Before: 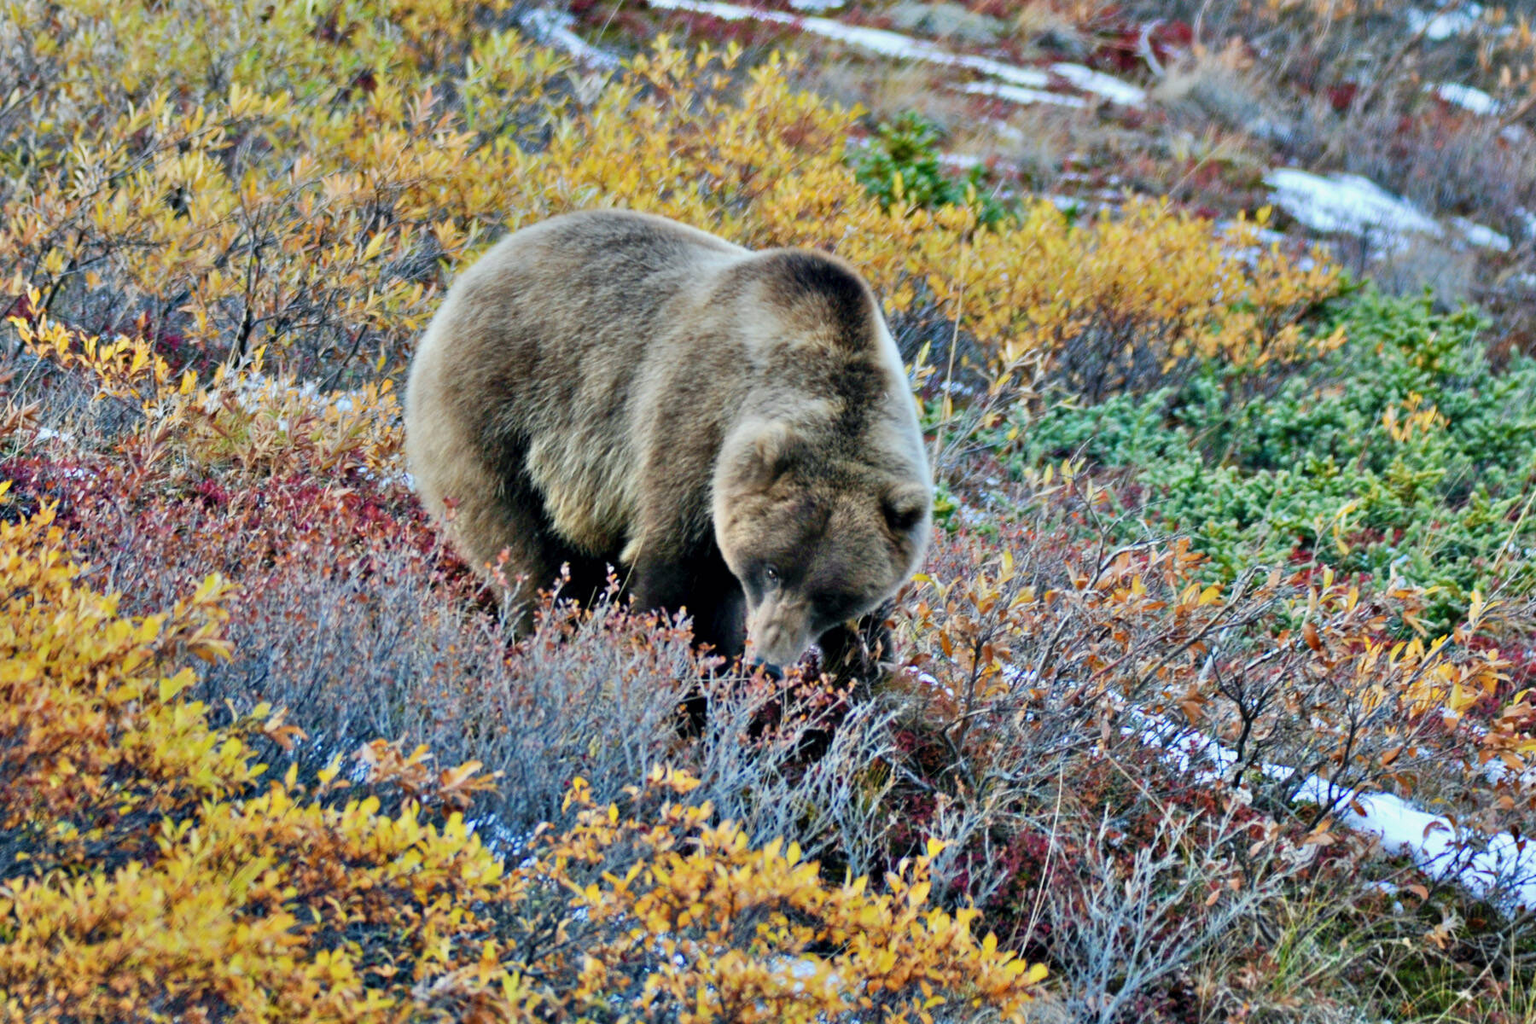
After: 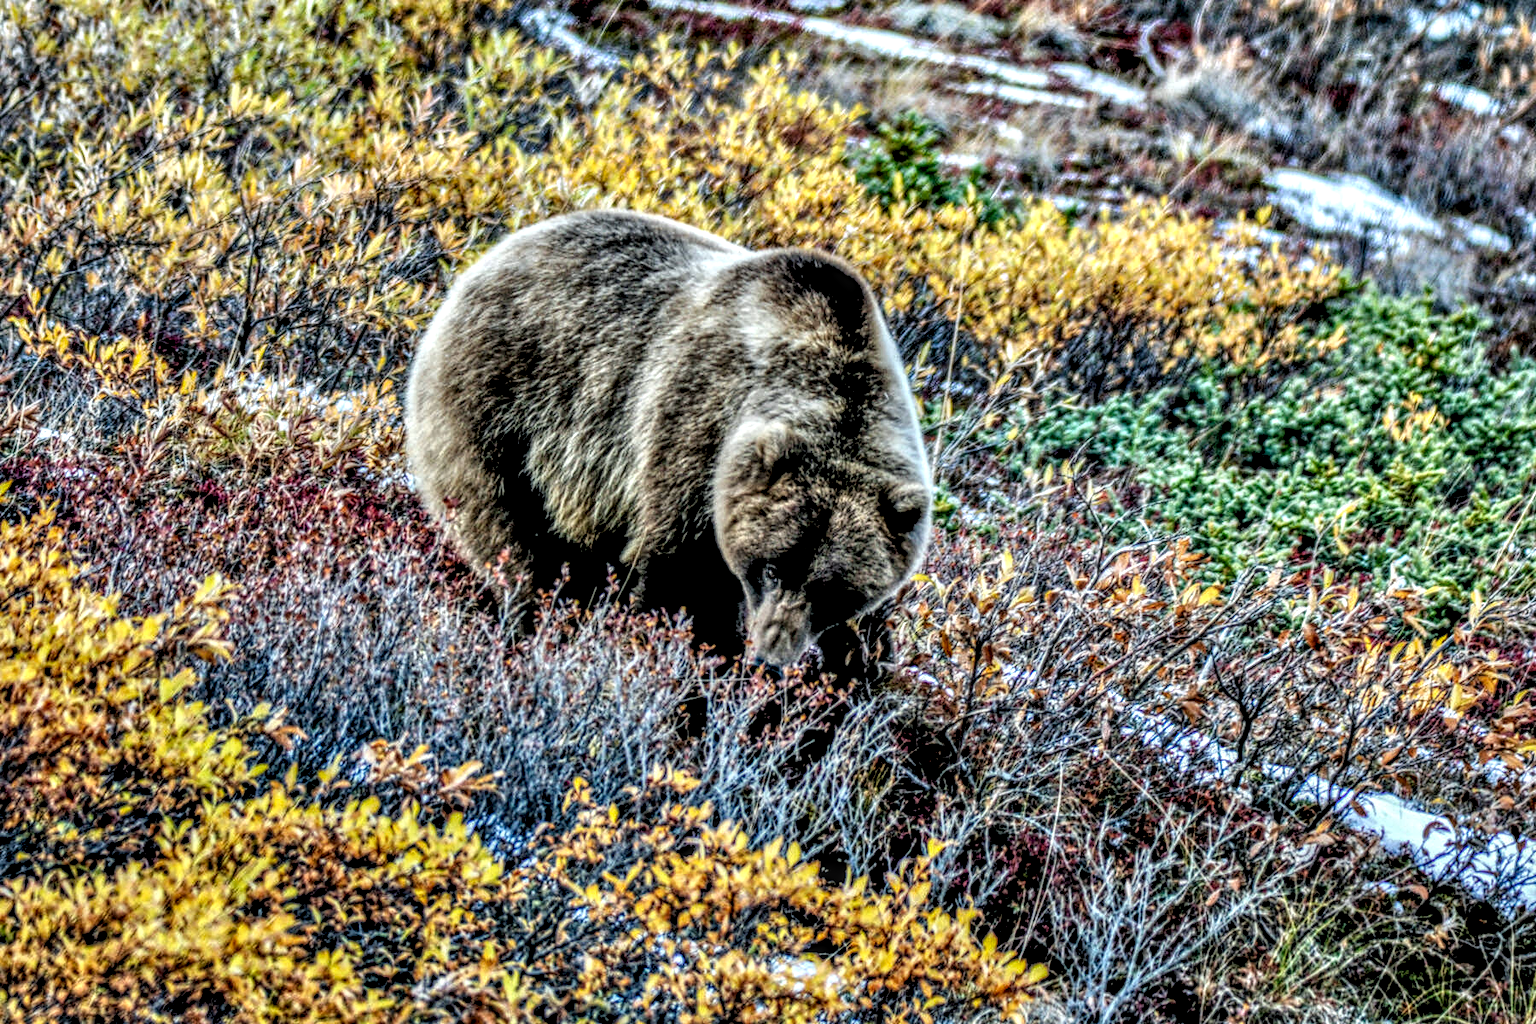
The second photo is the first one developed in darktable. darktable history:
rgb levels: levels [[0.034, 0.472, 0.904], [0, 0.5, 1], [0, 0.5, 1]]
haze removal: strength -0.05
local contrast: highlights 0%, shadows 0%, detail 300%, midtone range 0.3
